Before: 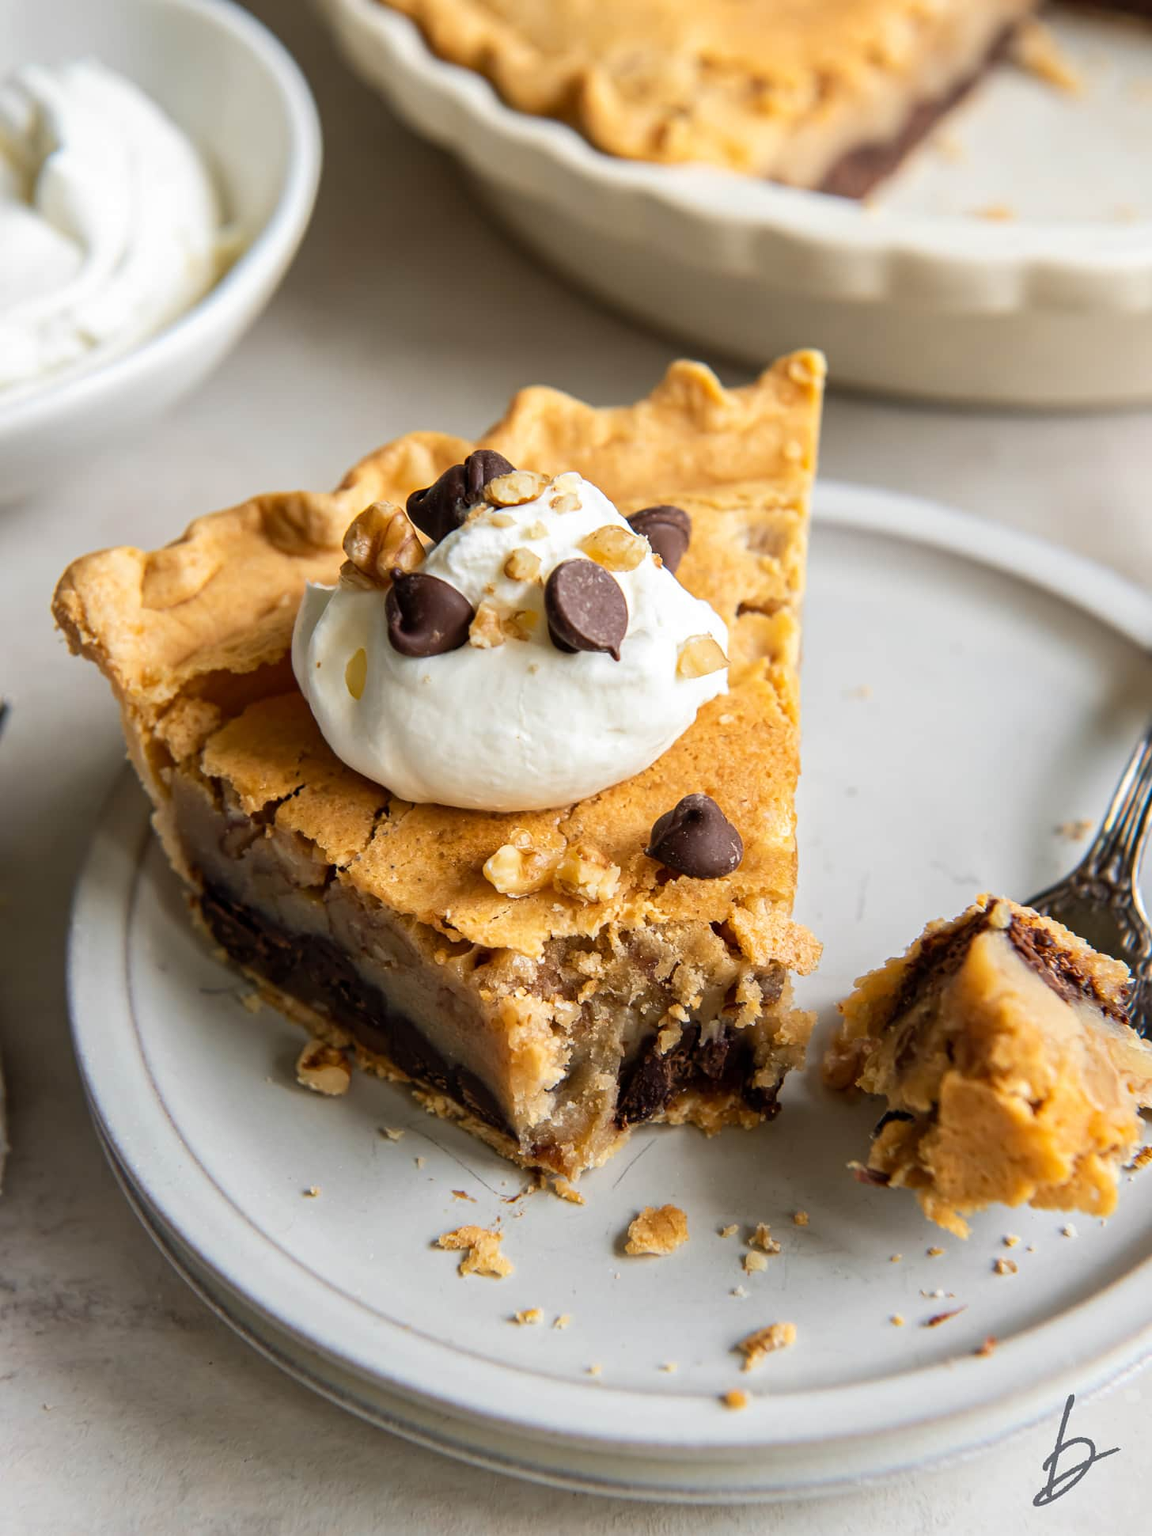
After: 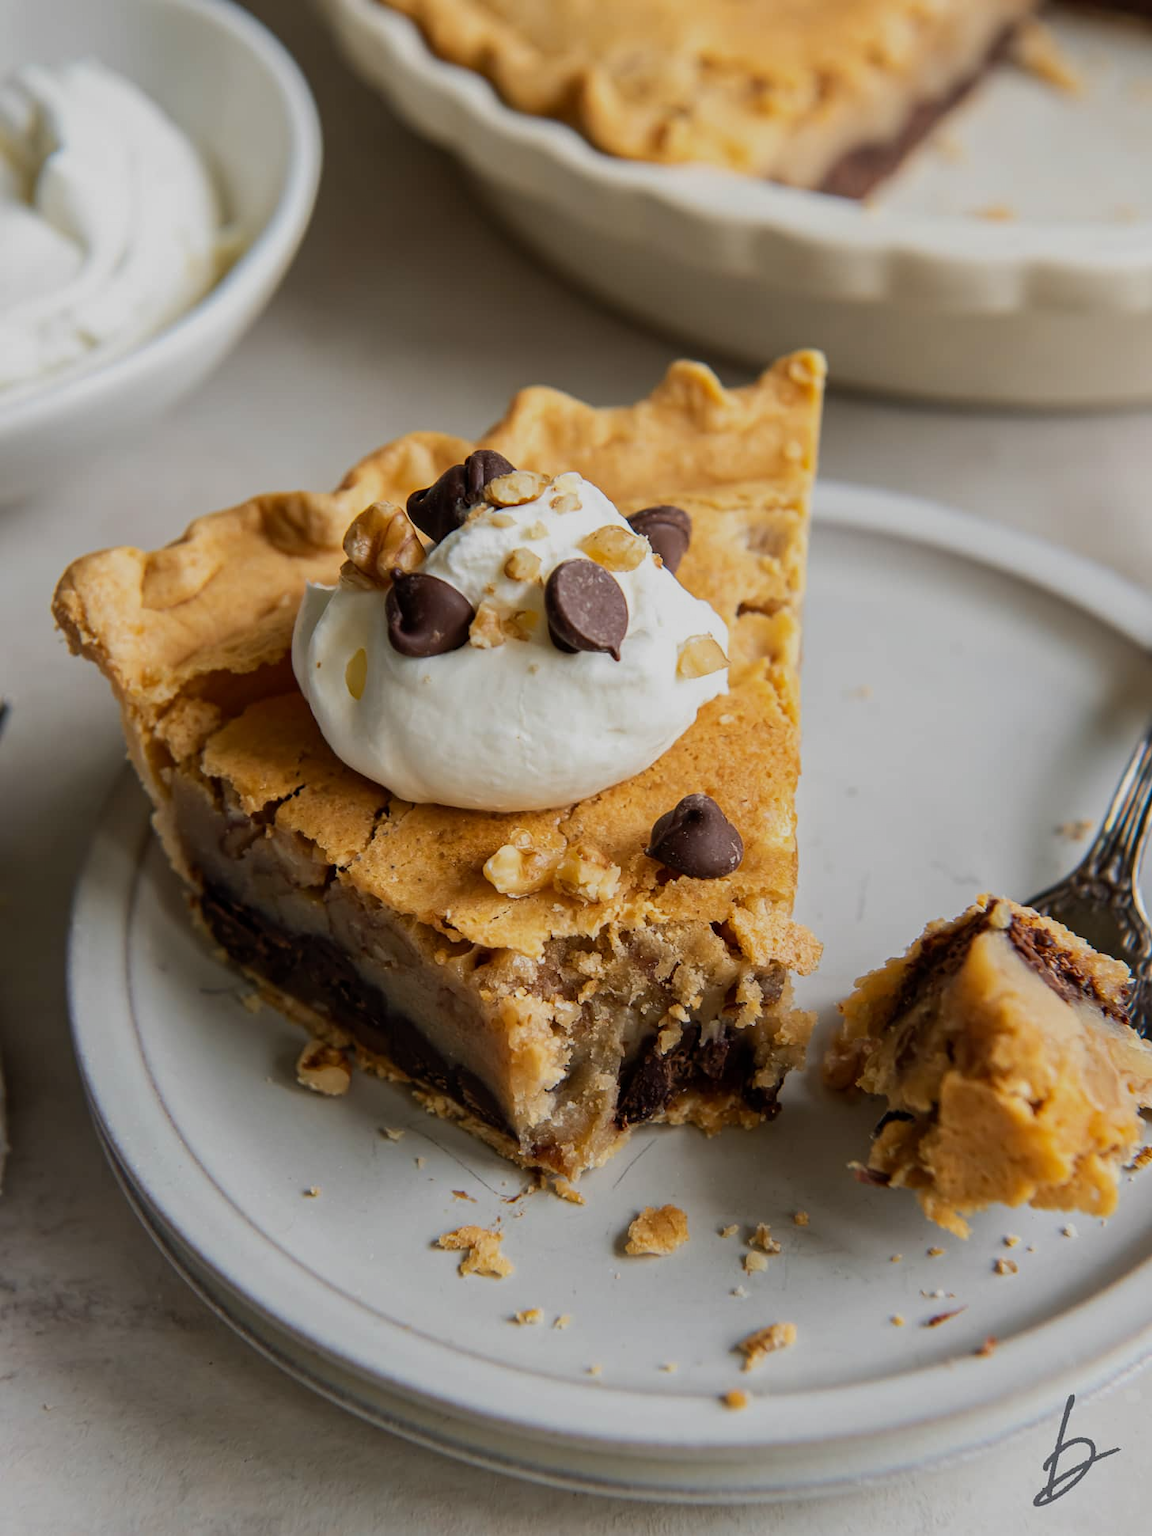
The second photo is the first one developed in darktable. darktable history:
exposure: exposure -0.583 EV, compensate highlight preservation false
